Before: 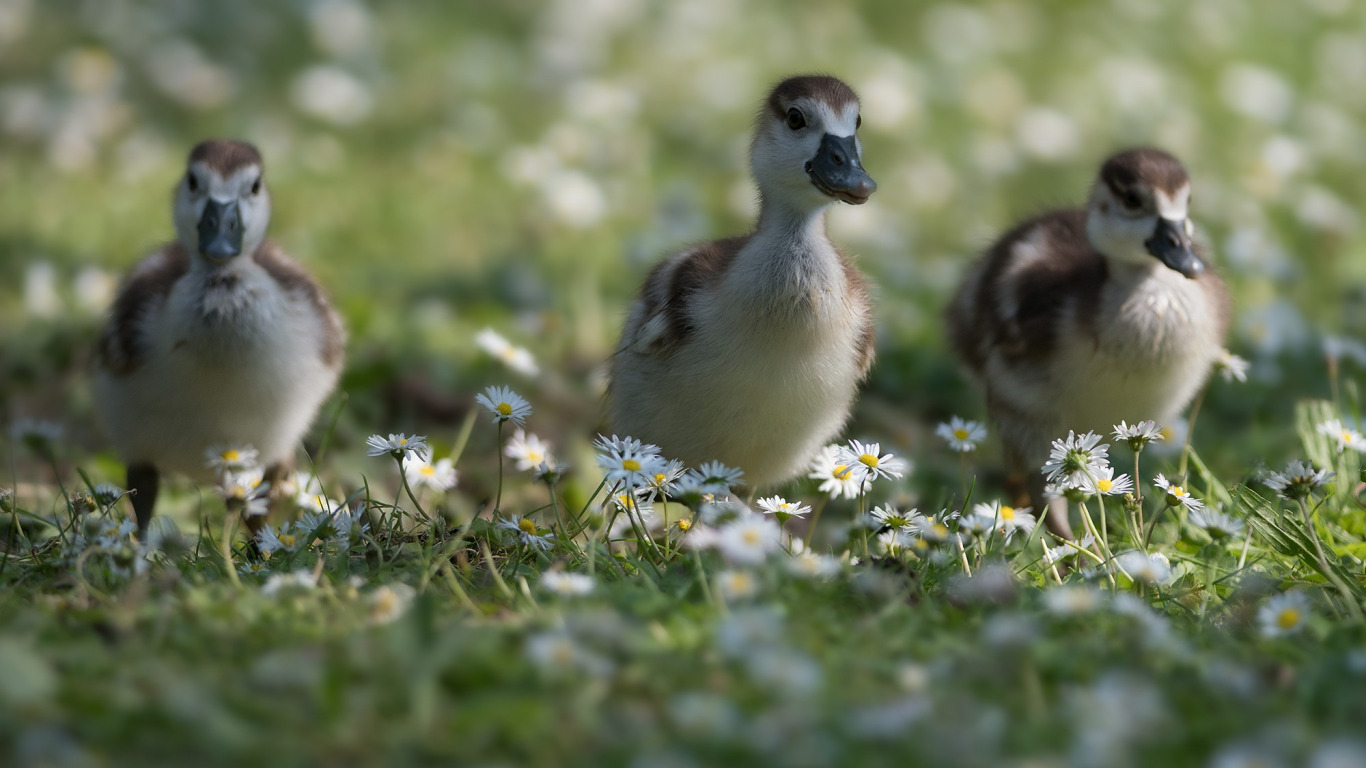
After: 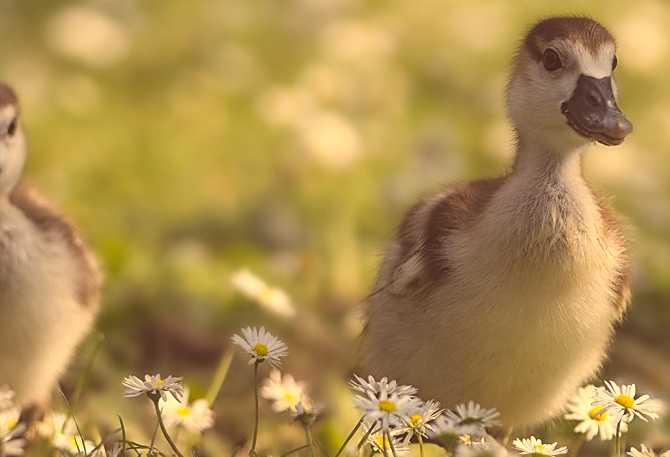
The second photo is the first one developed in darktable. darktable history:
exposure: black level correction -0.023, exposure -0.037 EV, compensate exposure bias true, compensate highlight preservation false
contrast brightness saturation: brightness 0.146
crop: left 17.888%, top 7.714%, right 33.027%, bottom 32.714%
color correction: highlights a* 10.14, highlights b* 38.91, shadows a* 14.9, shadows b* 3.66
sharpen: on, module defaults
local contrast: on, module defaults
